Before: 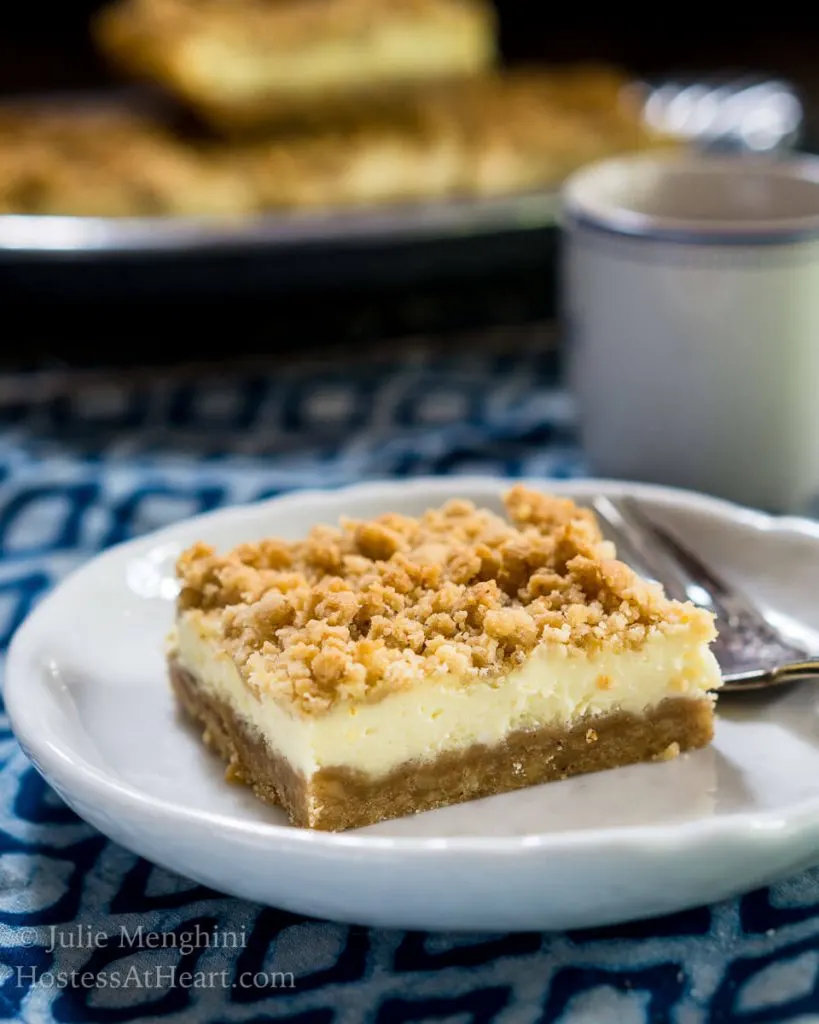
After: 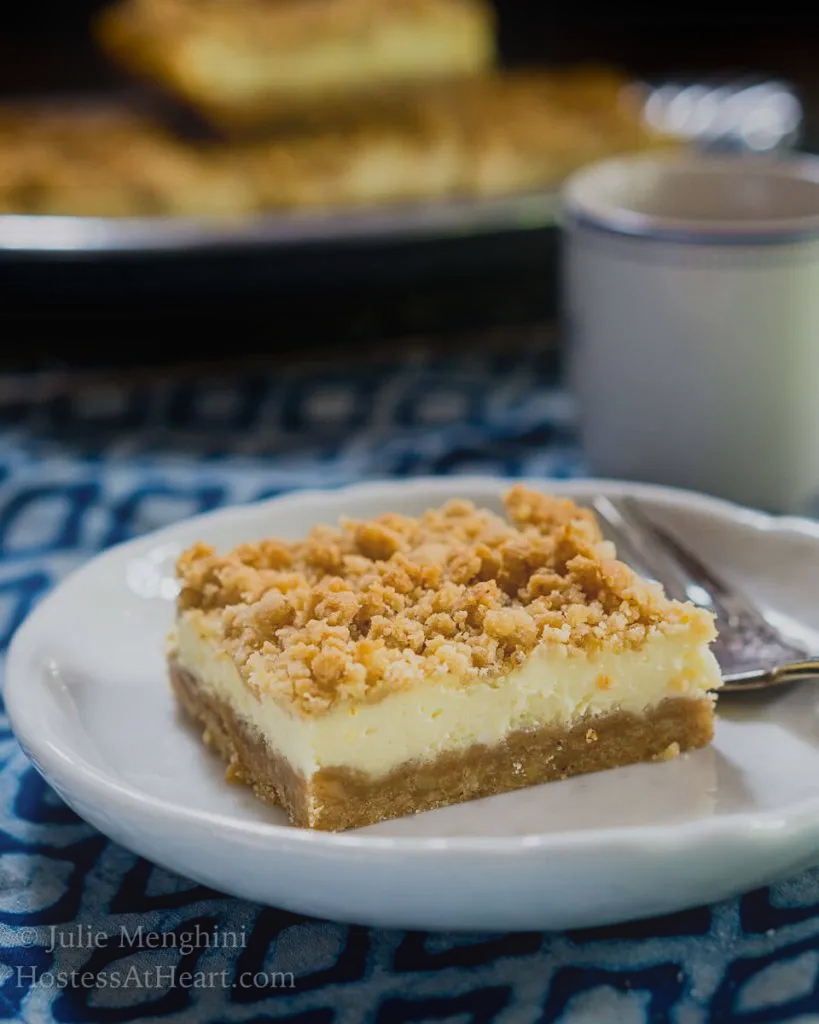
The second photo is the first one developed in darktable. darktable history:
exposure: exposure -0.295 EV, compensate highlight preservation false
contrast equalizer: octaves 7, y [[0.439, 0.44, 0.442, 0.457, 0.493, 0.498], [0.5 ×6], [0.5 ×6], [0 ×6], [0 ×6]]
